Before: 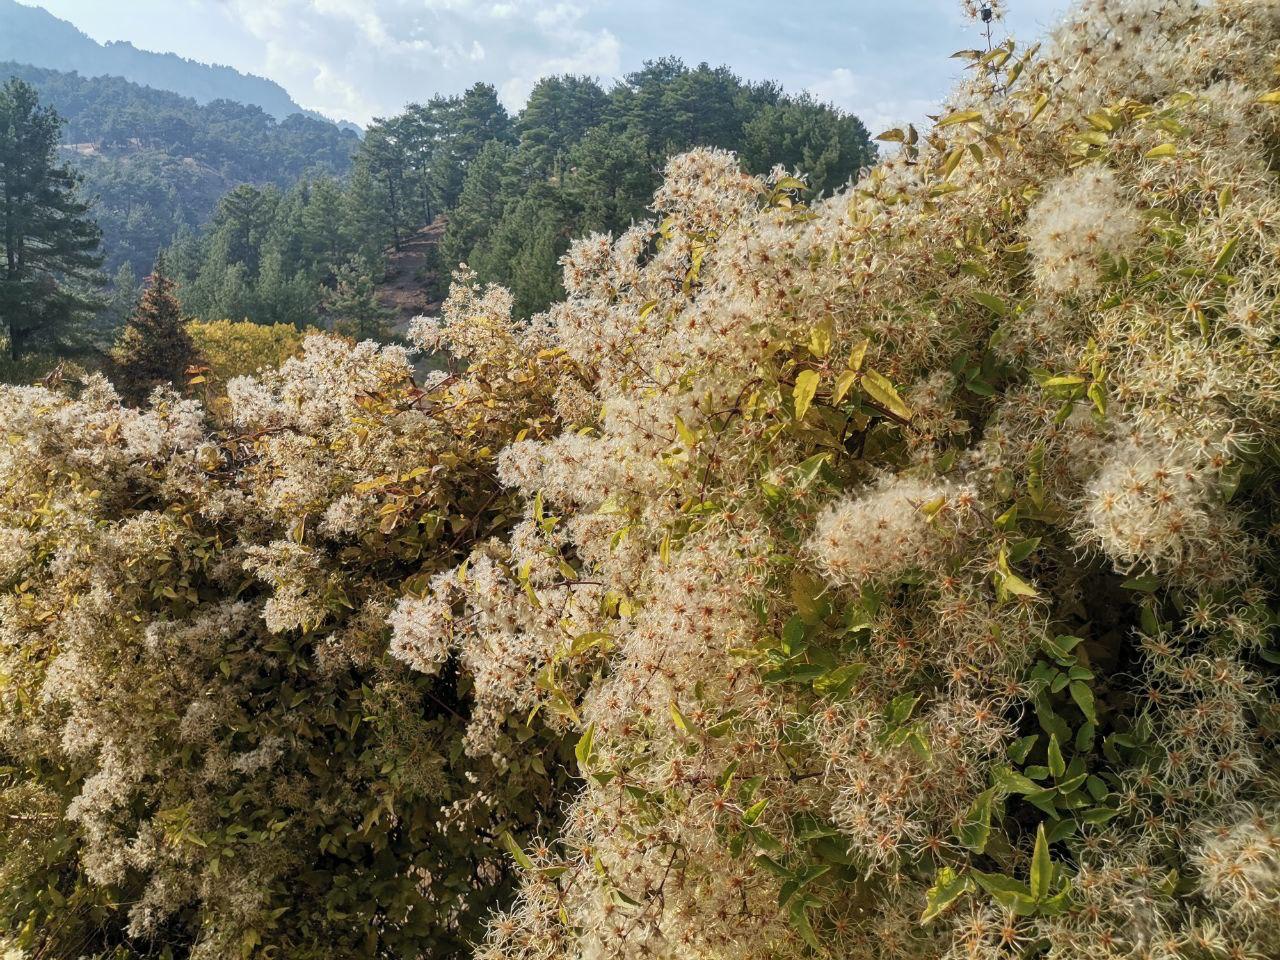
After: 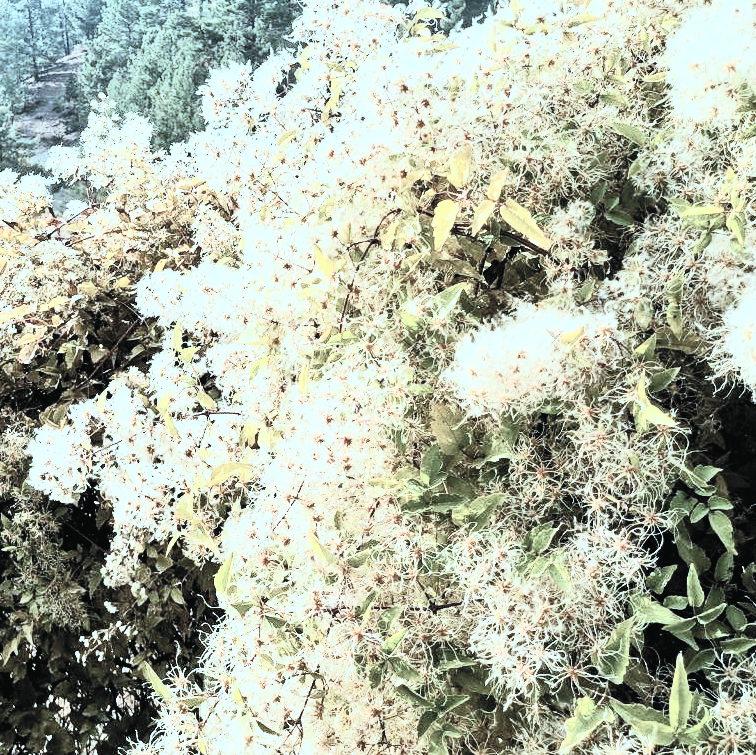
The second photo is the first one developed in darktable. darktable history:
color correction: highlights a* -12.64, highlights b* -18.1, saturation 0.7
color balance rgb: linear chroma grading › shadows -8%, linear chroma grading › global chroma 10%, perceptual saturation grading › global saturation 2%, perceptual saturation grading › highlights -2%, perceptual saturation grading › mid-tones 4%, perceptual saturation grading › shadows 8%, perceptual brilliance grading › global brilliance 2%, perceptual brilliance grading › highlights -4%, global vibrance 16%, saturation formula JzAzBz (2021)
crop and rotate: left 28.256%, top 17.734%, right 12.656%, bottom 3.573%
contrast brightness saturation: contrast 0.43, brightness 0.56, saturation -0.19
tone equalizer: on, module defaults
filmic rgb: black relative exposure -5 EV, hardness 2.88, contrast 1.4, highlights saturation mix -30%
exposure: exposure 1 EV, compensate highlight preservation false
